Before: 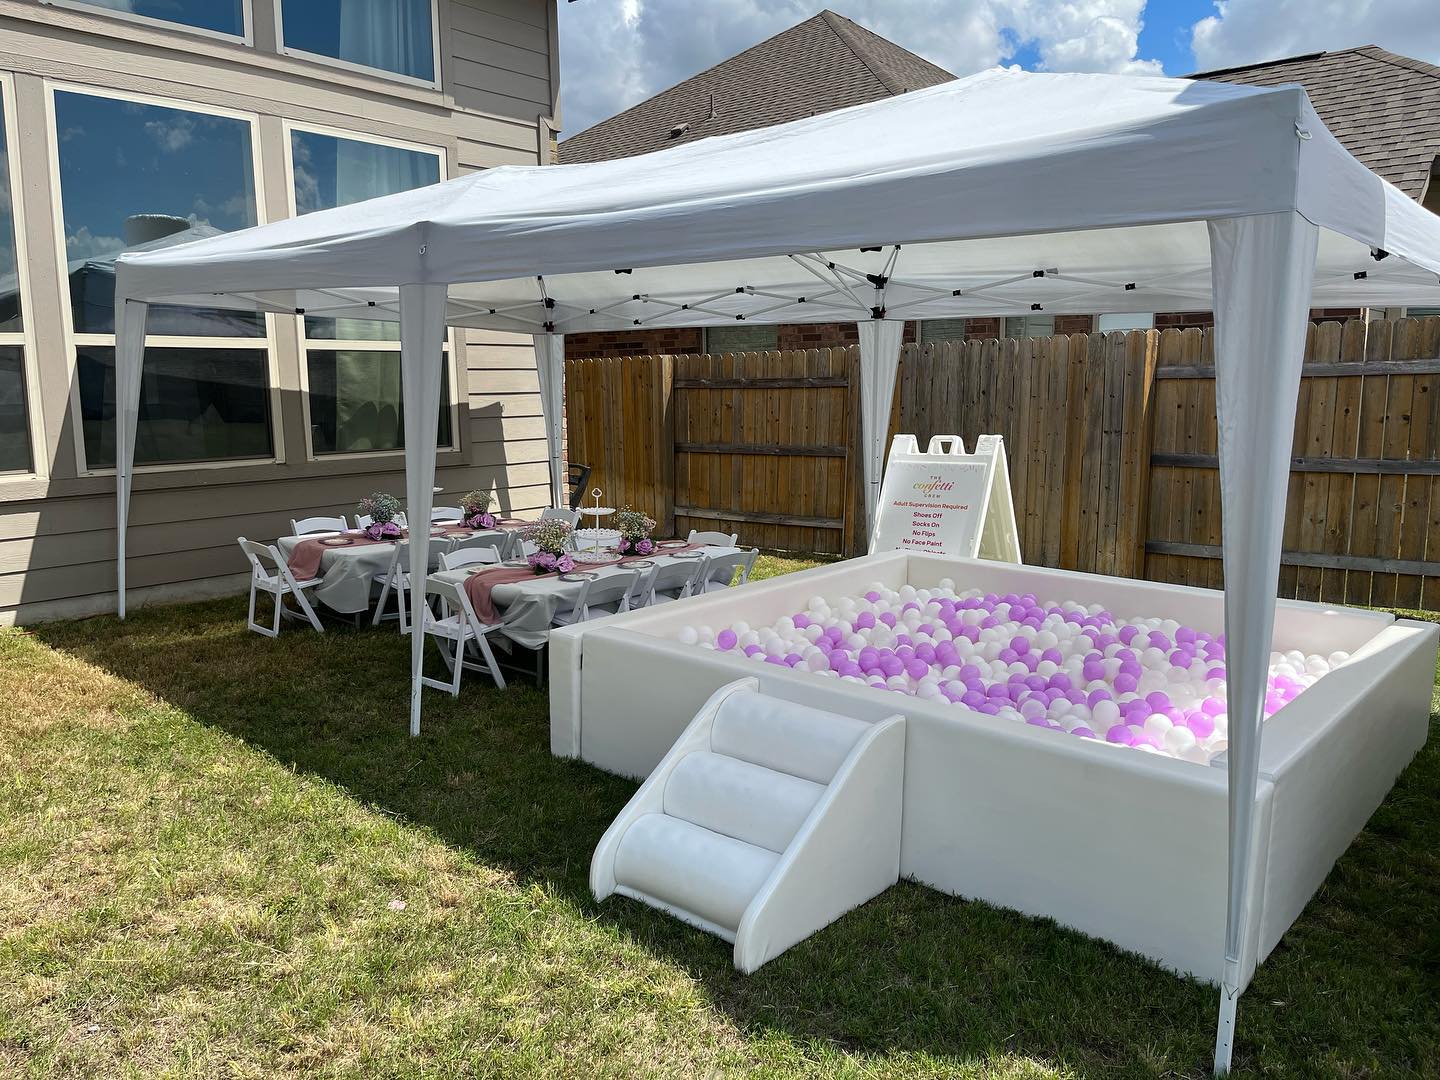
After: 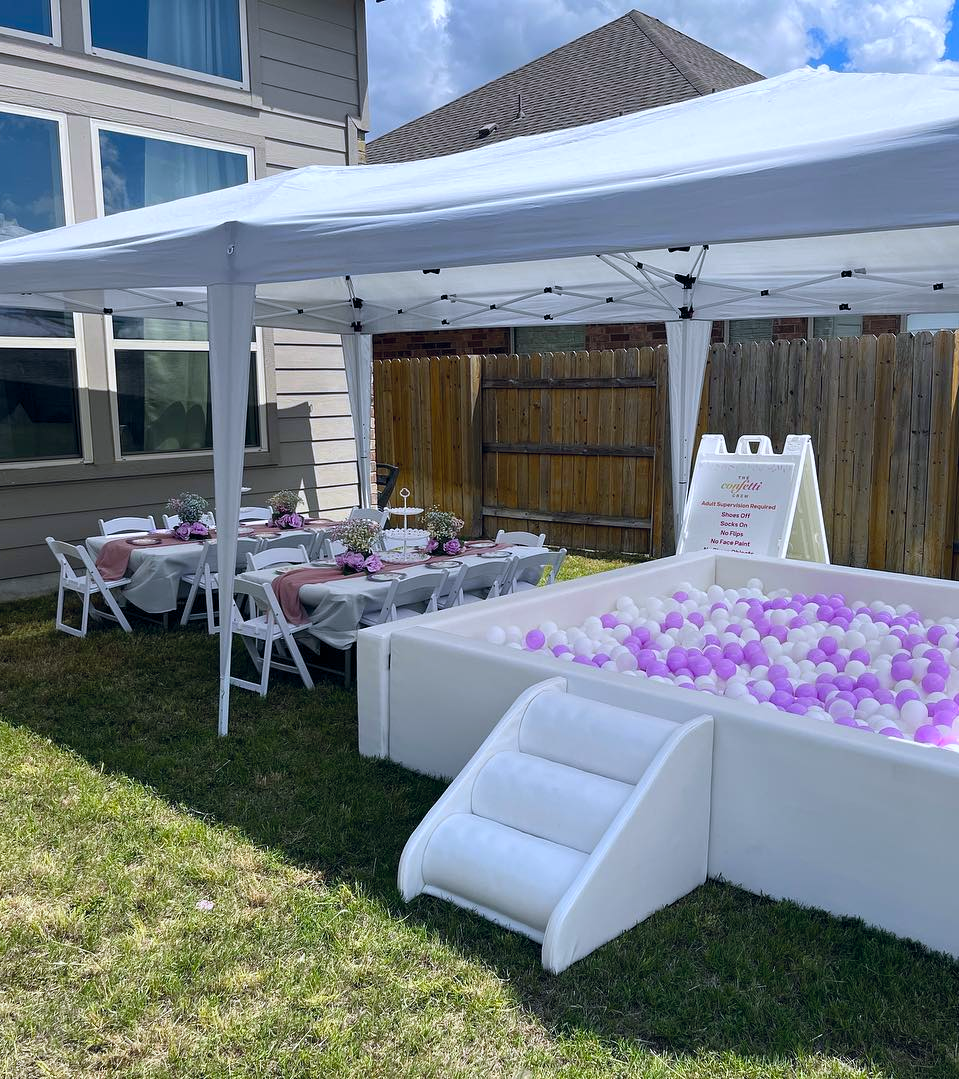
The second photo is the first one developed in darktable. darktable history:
crop and rotate: left 13.342%, right 19.991%
white balance: red 0.926, green 1.003, blue 1.133
color balance rgb: shadows lift › hue 87.51°, highlights gain › chroma 1.62%, highlights gain › hue 55.1°, global offset › chroma 0.06%, global offset › hue 253.66°, linear chroma grading › global chroma 0.5%, perceptual saturation grading › global saturation 16.38%
